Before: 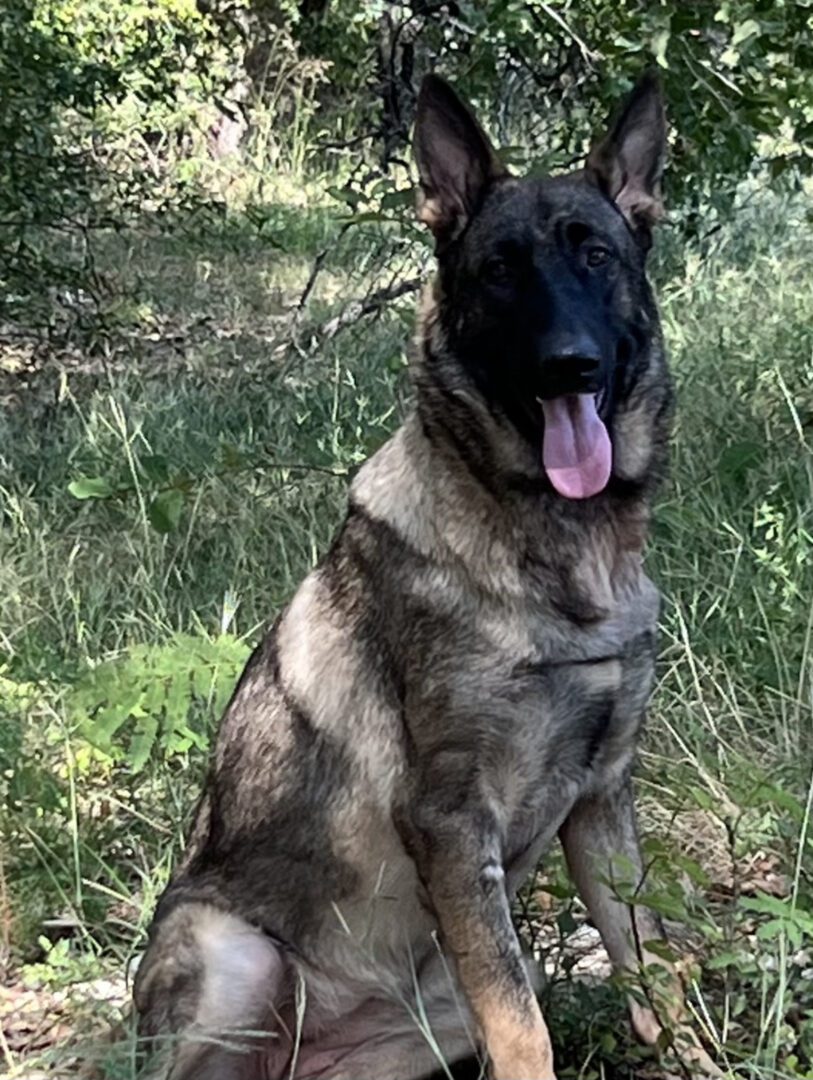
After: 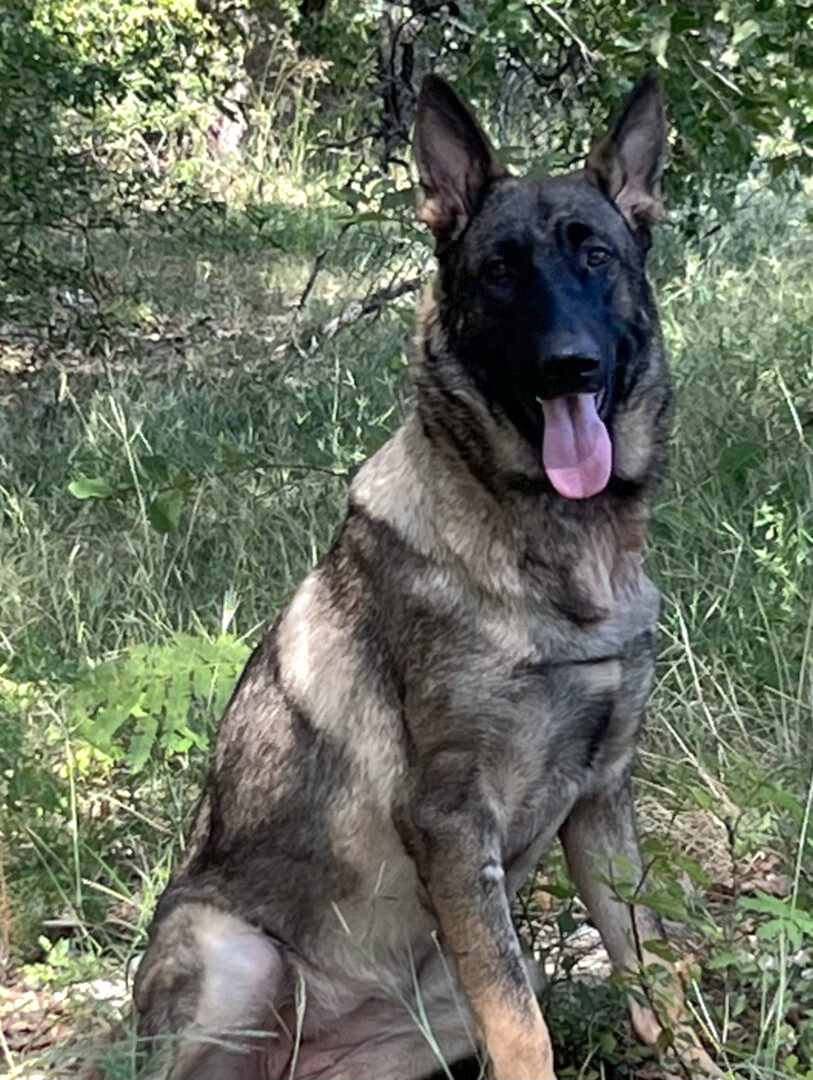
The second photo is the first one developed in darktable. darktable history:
shadows and highlights: on, module defaults
exposure: exposure 0.177 EV, compensate highlight preservation false
